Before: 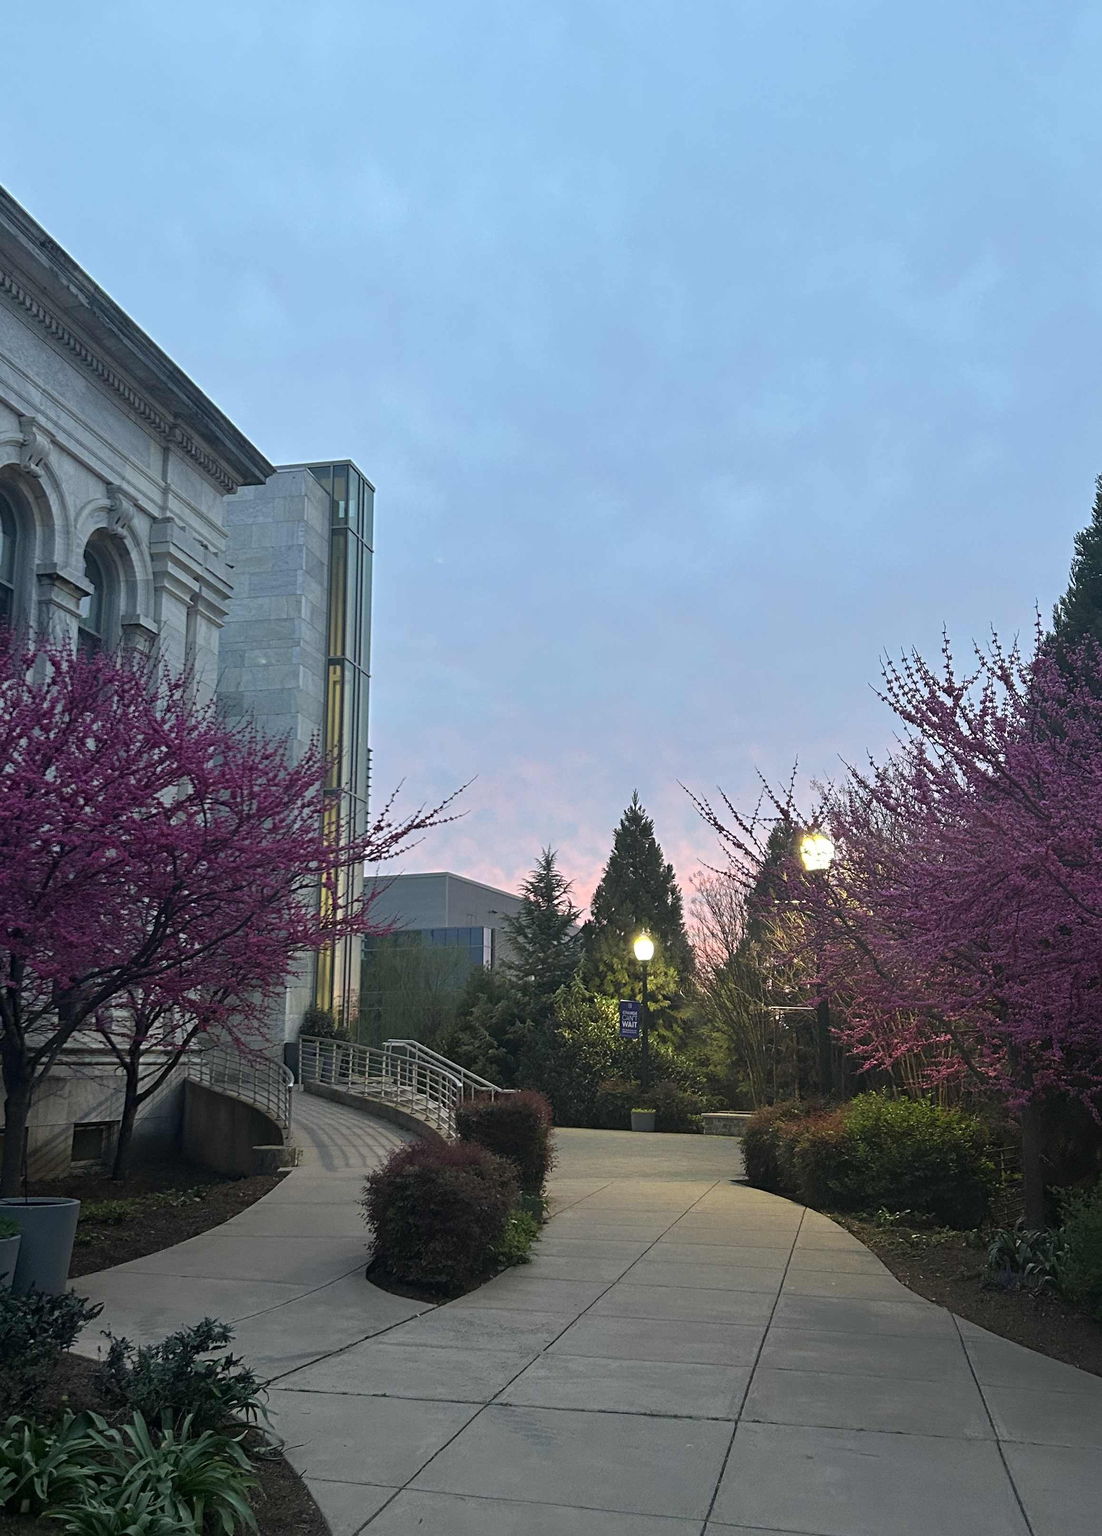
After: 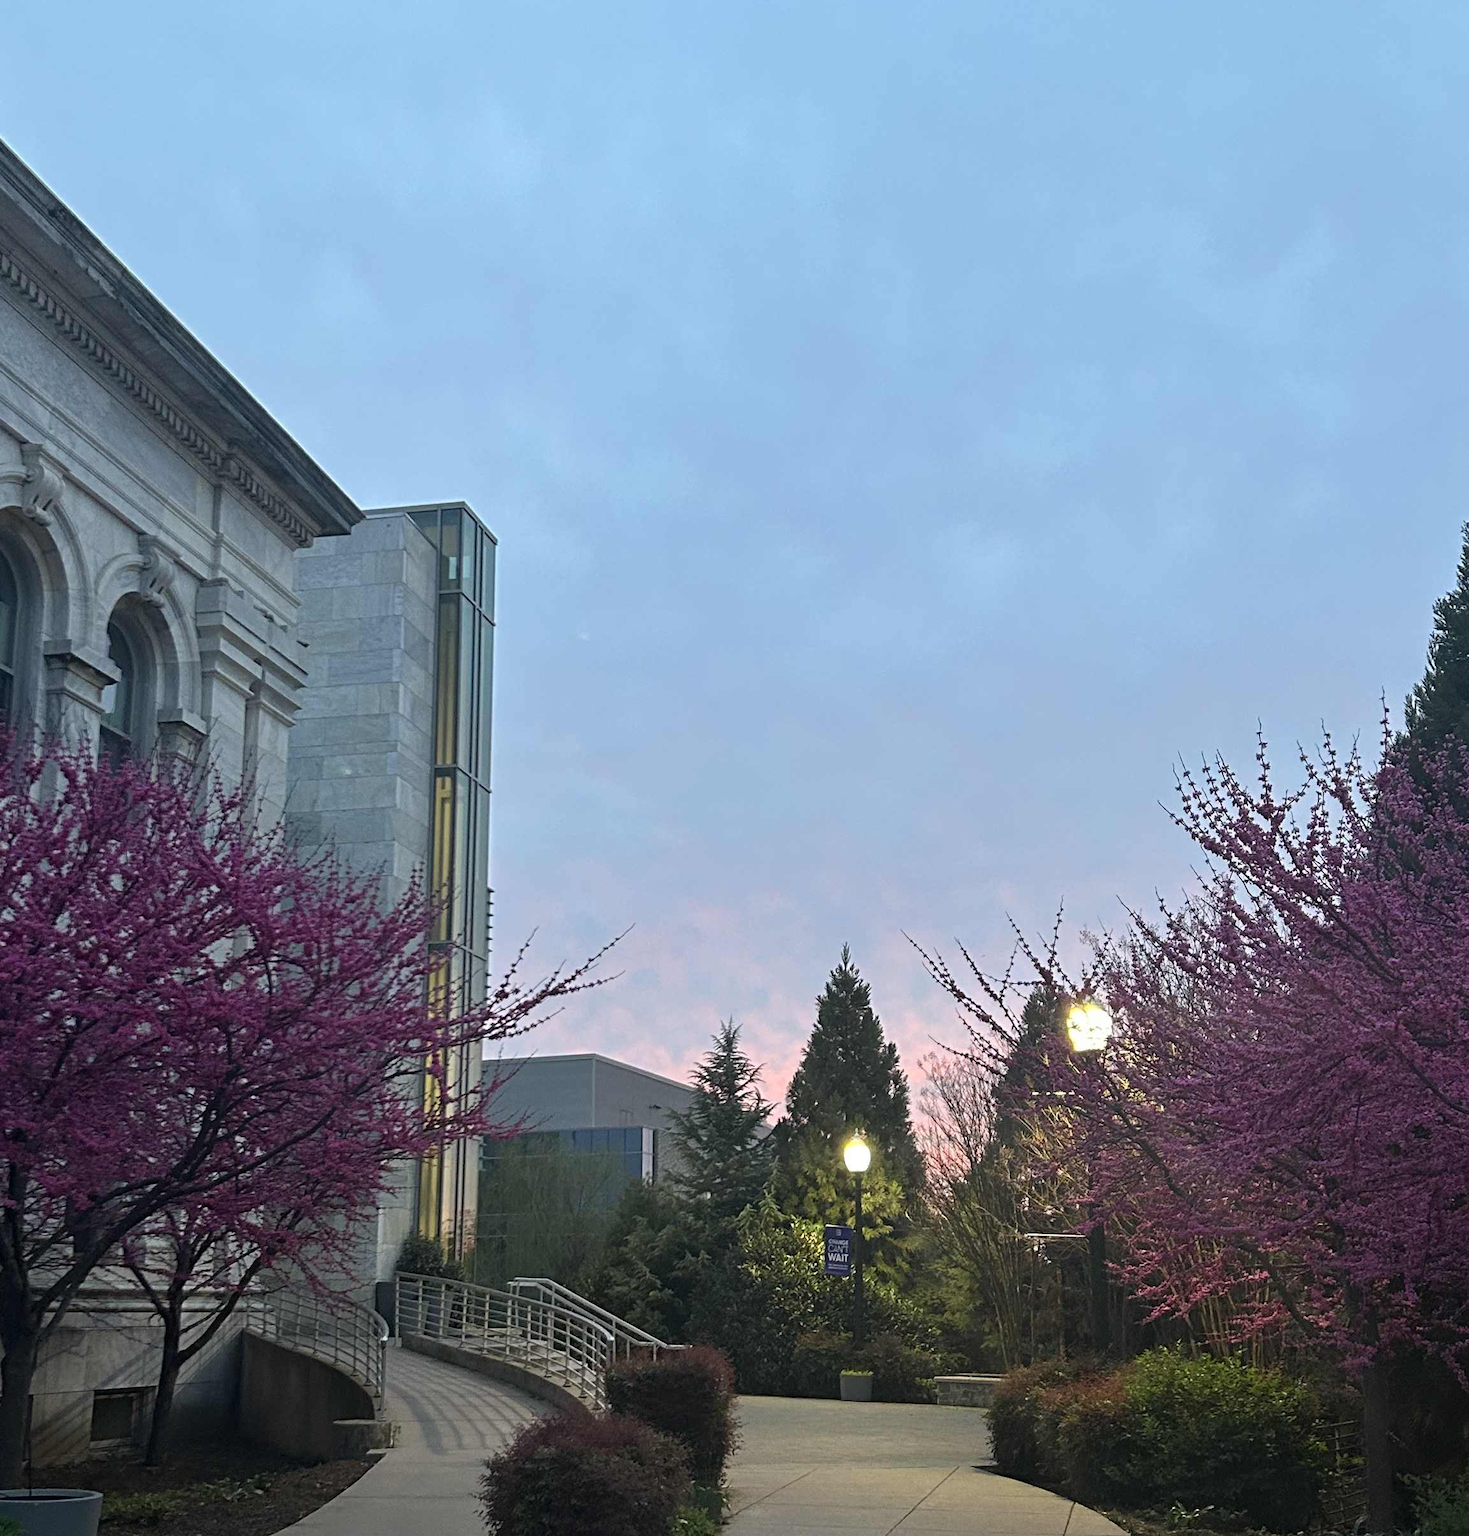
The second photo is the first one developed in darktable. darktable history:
crop: left 0.359%, top 5.553%, bottom 19.732%
